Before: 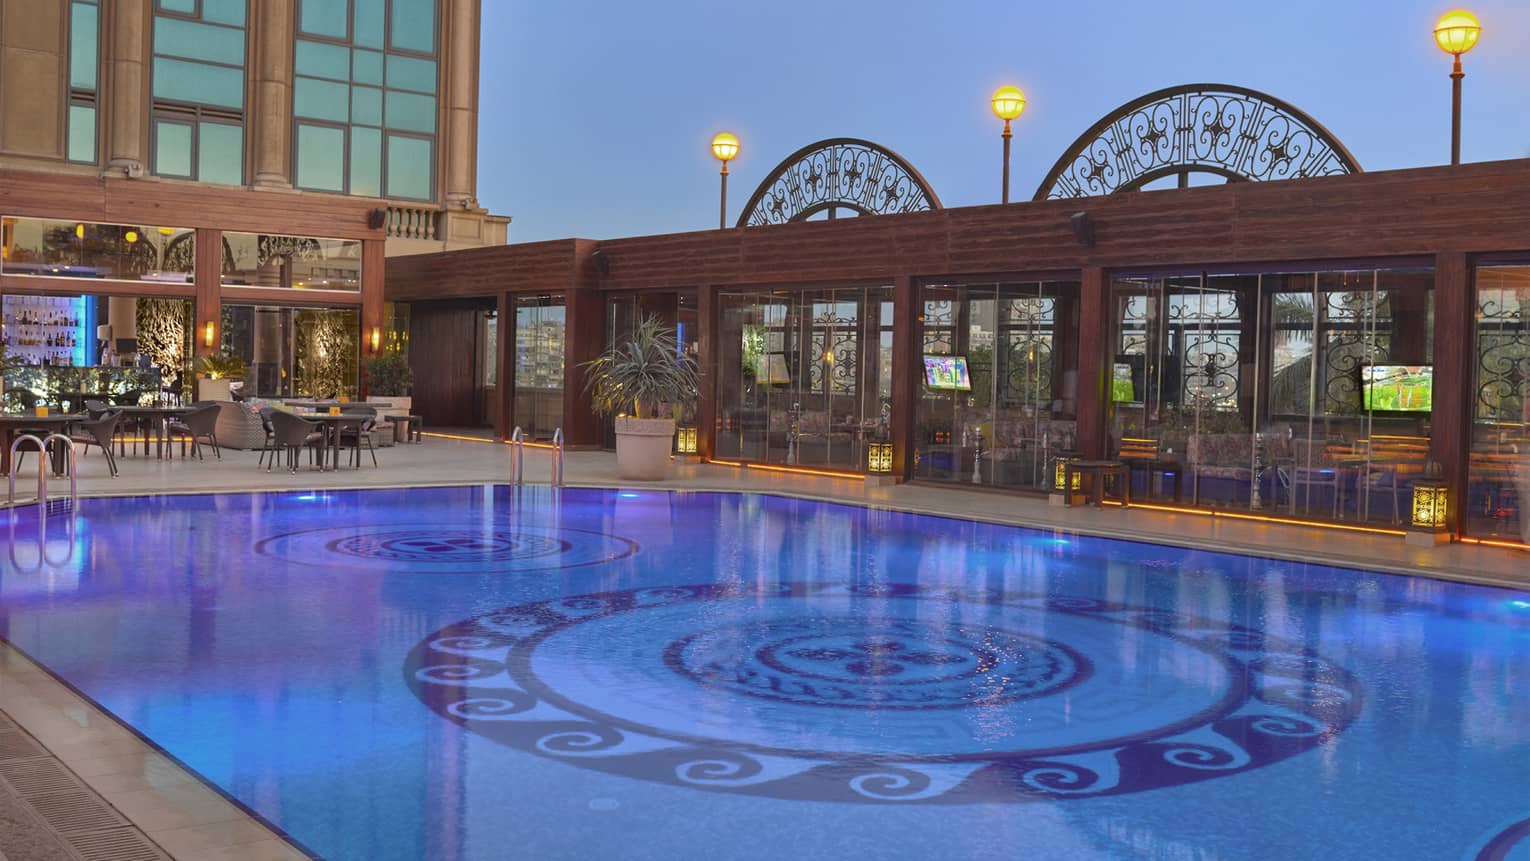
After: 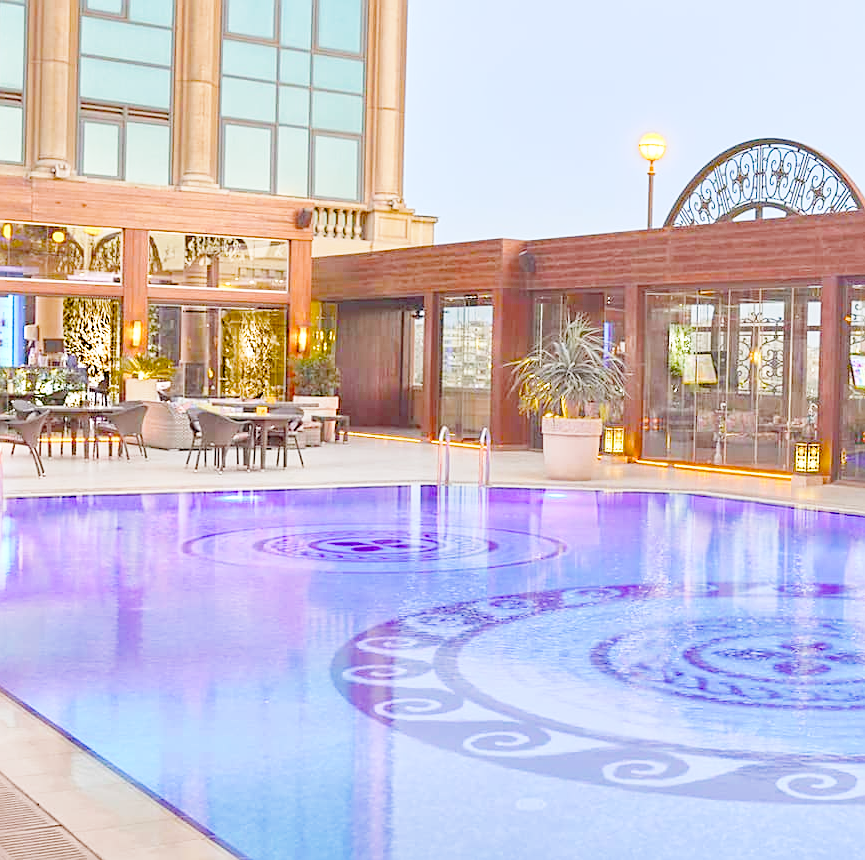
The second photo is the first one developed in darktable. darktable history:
crop: left 4.784%, right 38.618%
tone curve: curves: ch0 [(0, 0) (0.169, 0.367) (0.635, 0.859) (1, 1)], preserve colors none
exposure: exposure 0.671 EV, compensate highlight preservation false
sharpen: on, module defaults
color balance rgb: shadows lift › chroma 0.907%, shadows lift › hue 111.5°, perceptual saturation grading › global saturation 20%, perceptual saturation grading › highlights -14.335%, perceptual saturation grading › shadows 49.807%
